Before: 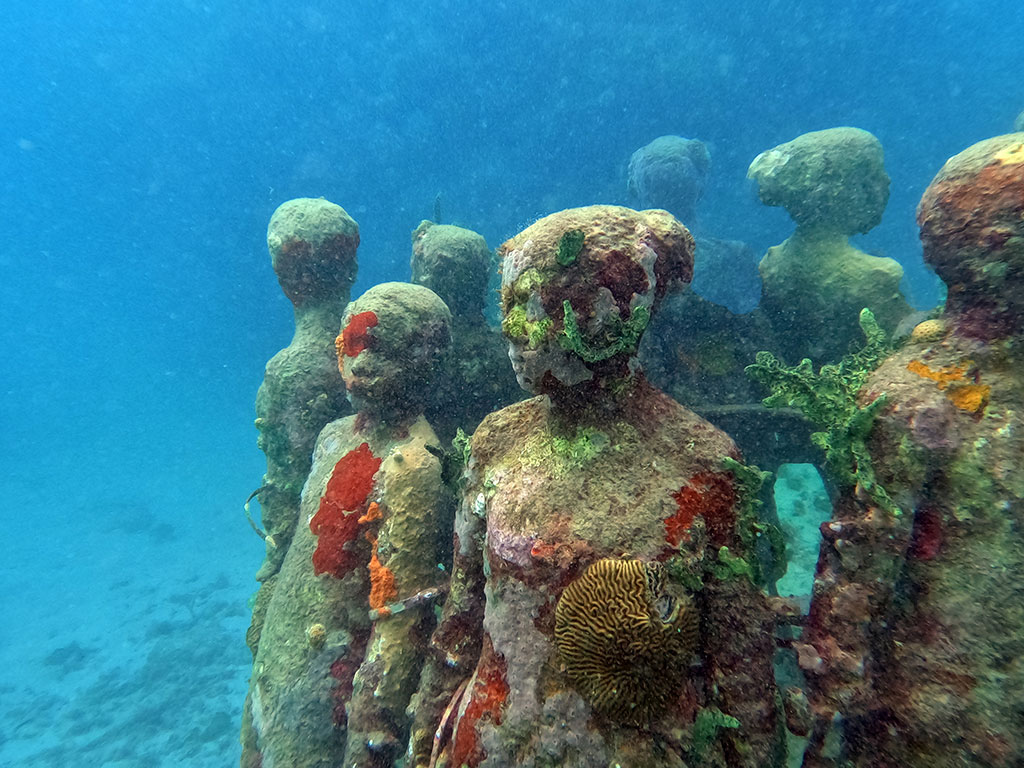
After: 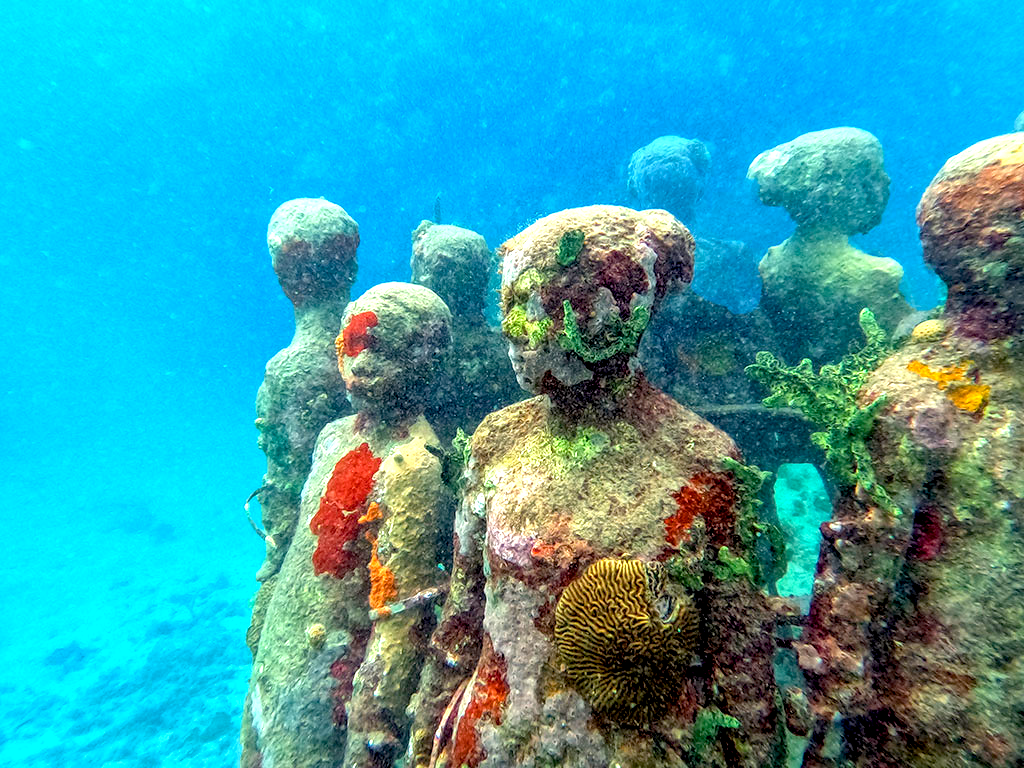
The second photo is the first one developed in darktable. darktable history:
exposure: black level correction 0.008, exposure 0.972 EV, compensate highlight preservation false
local contrast: on, module defaults
color balance rgb: shadows lift › hue 84.96°, power › hue 329.72°, perceptual saturation grading › global saturation 19.37%
